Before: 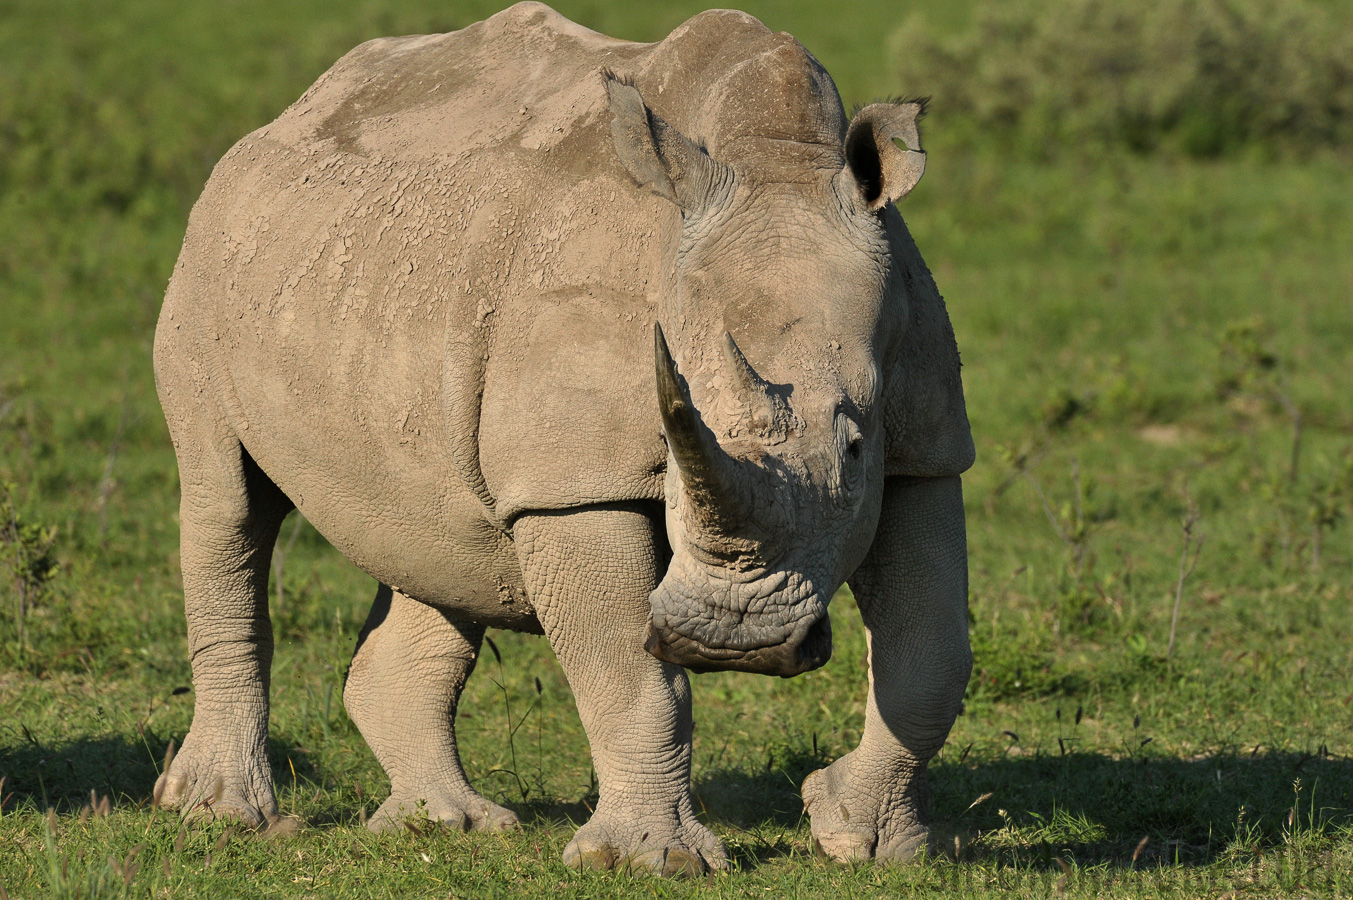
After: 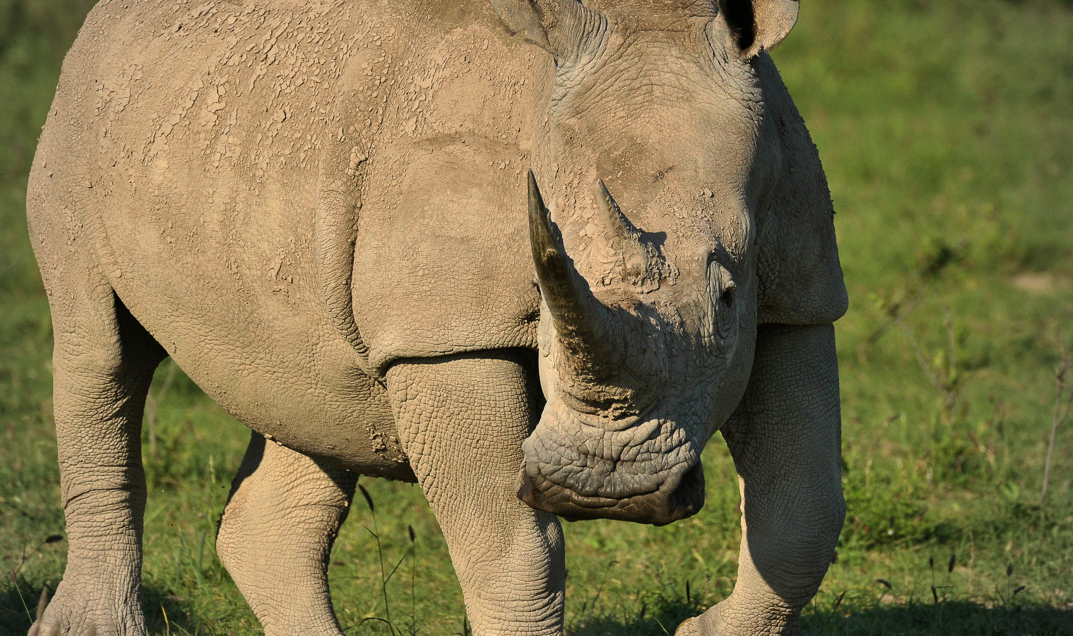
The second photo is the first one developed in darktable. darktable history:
velvia: on, module defaults
crop: left 9.421%, top 16.951%, right 11.27%, bottom 12.382%
vignetting: fall-off radius 60.64%
